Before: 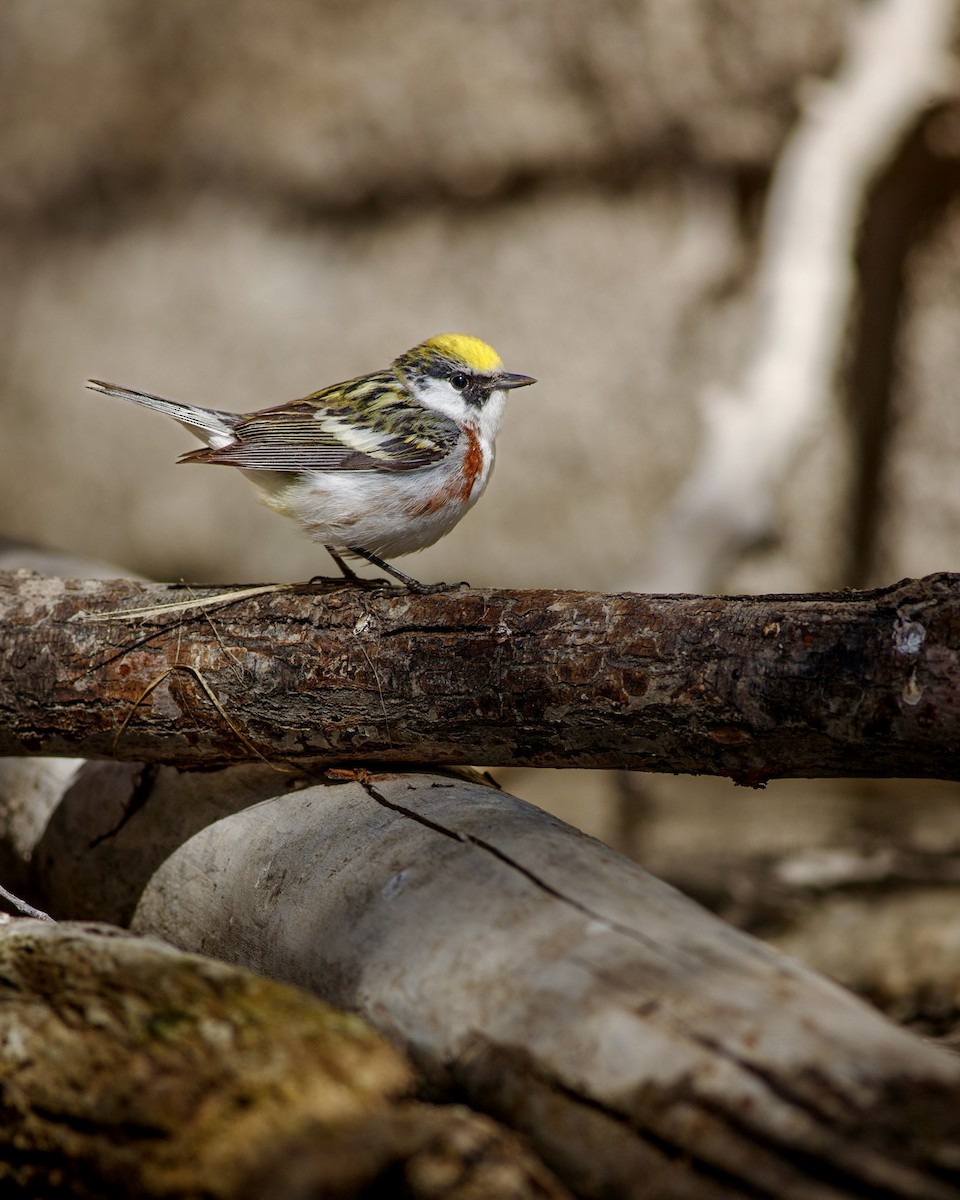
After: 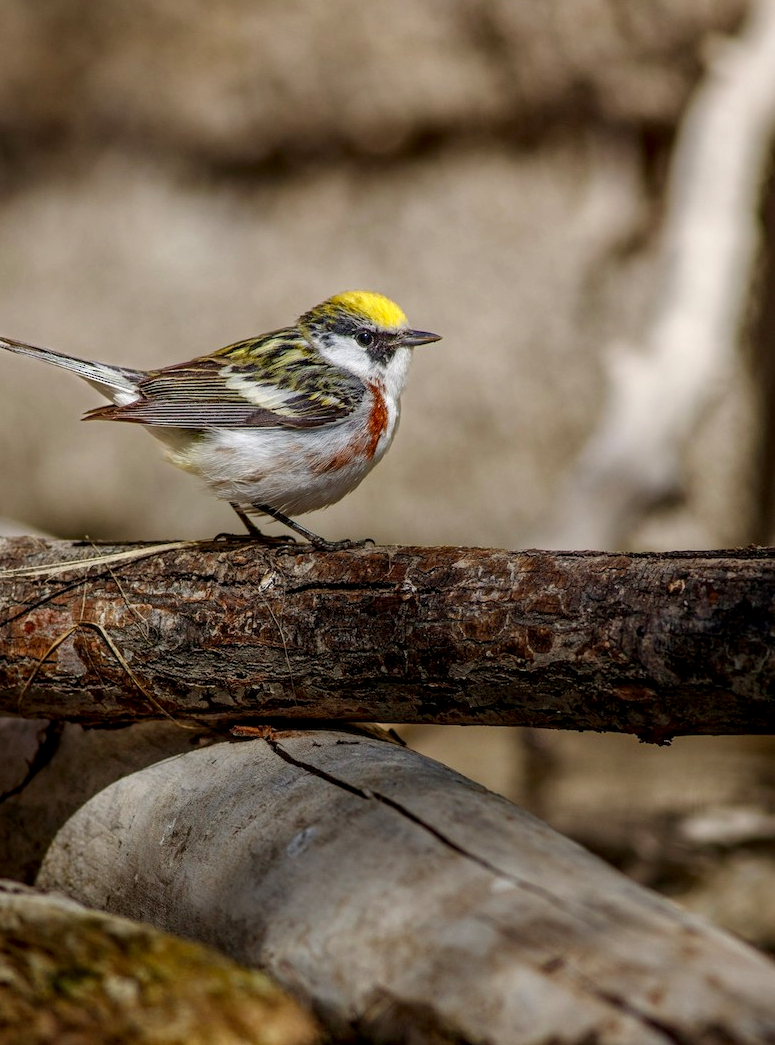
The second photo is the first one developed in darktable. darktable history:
local contrast: on, module defaults
crop: left 9.966%, top 3.611%, right 9.243%, bottom 9.295%
